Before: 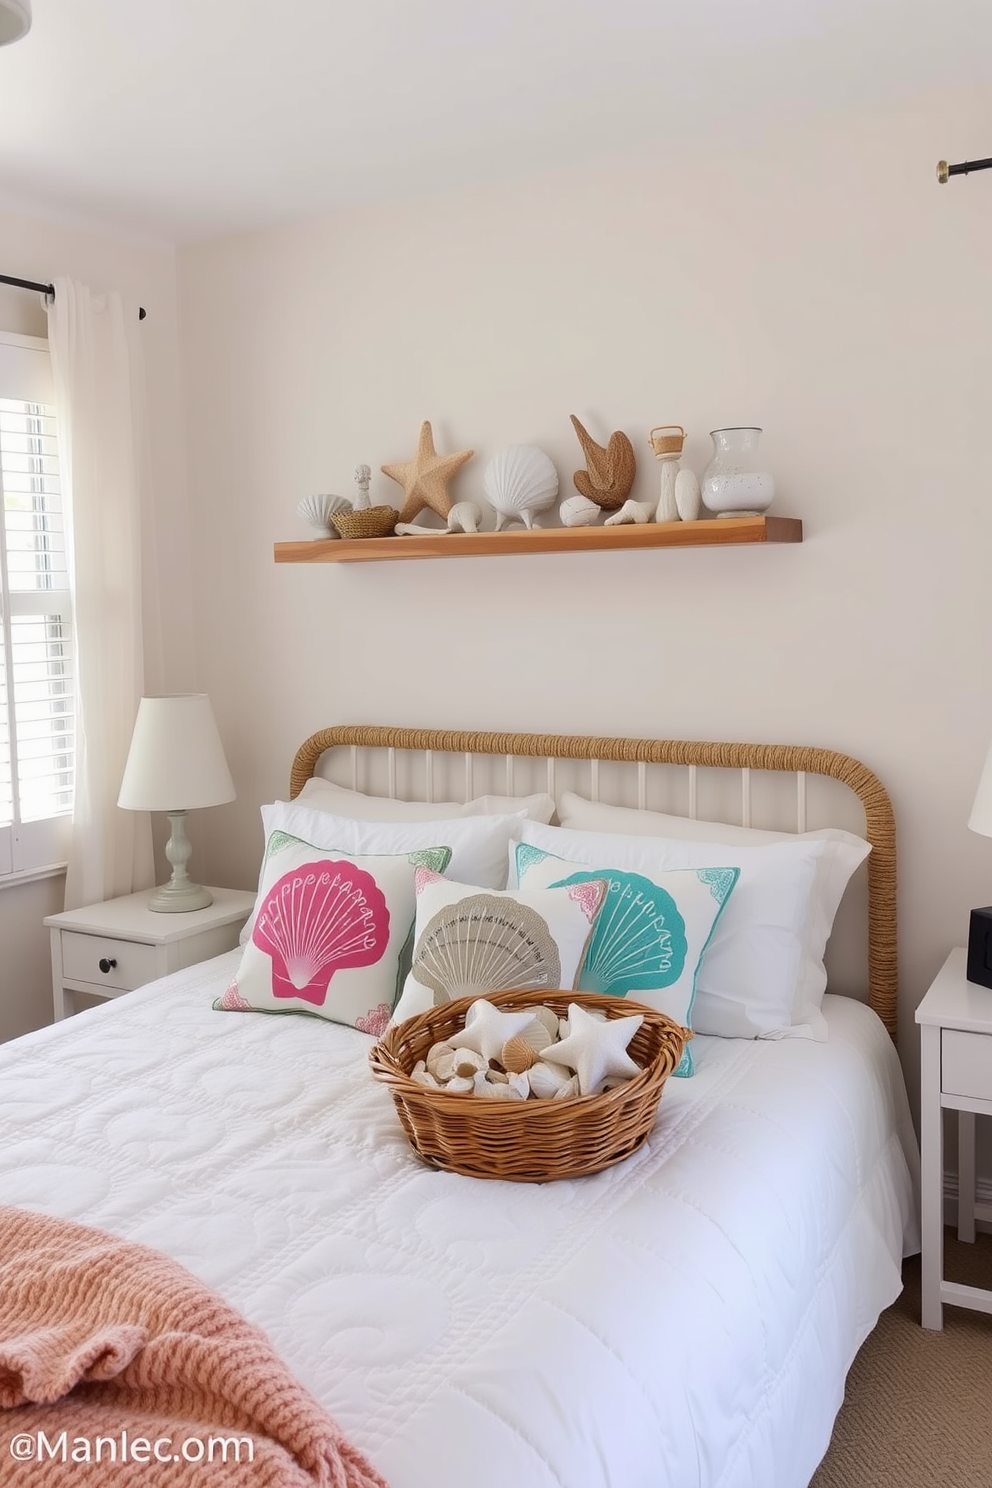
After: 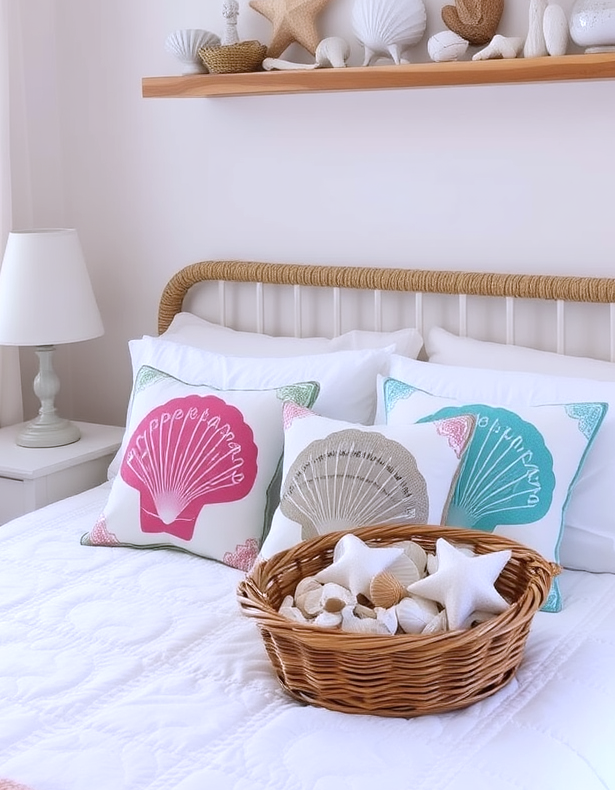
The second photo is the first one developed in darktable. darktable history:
white balance: red 0.967, blue 1.119, emerald 0.756
crop: left 13.312%, top 31.28%, right 24.627%, bottom 15.582%
contrast brightness saturation: saturation -0.05
exposure: exposure 0.29 EV, compensate highlight preservation false
